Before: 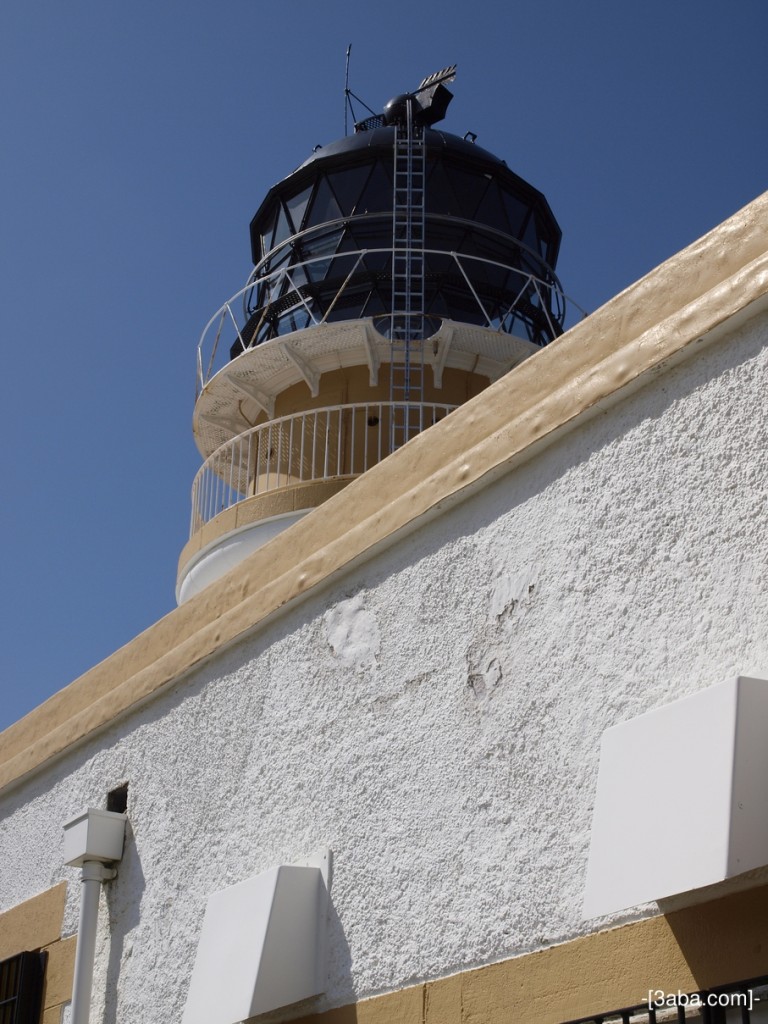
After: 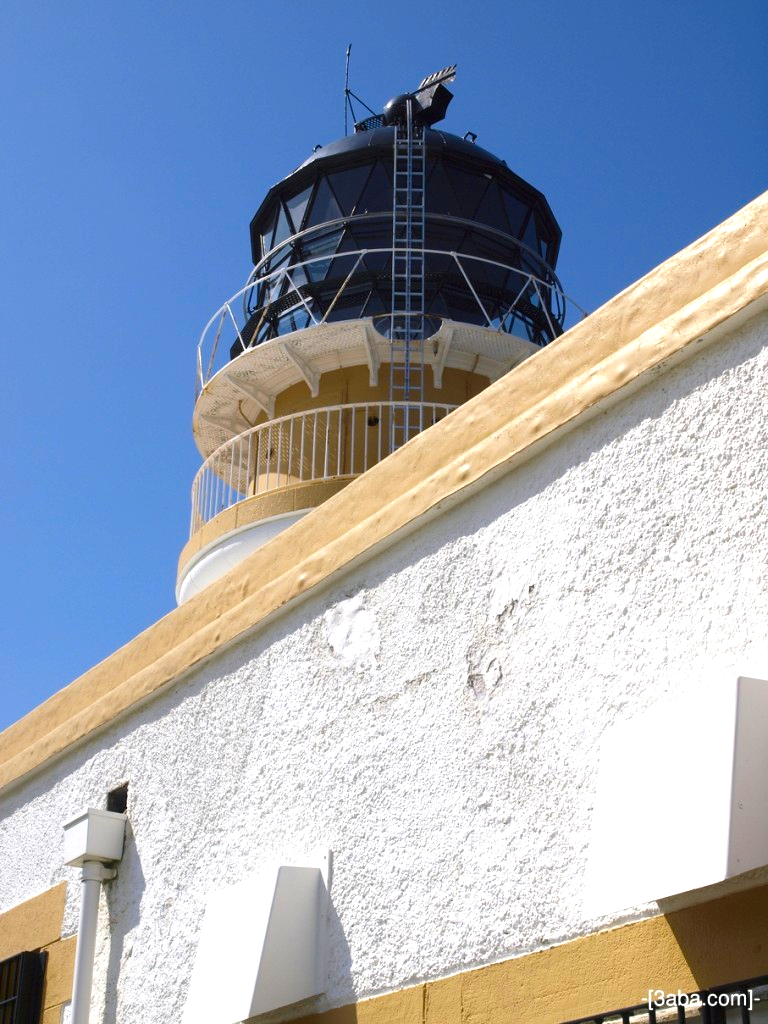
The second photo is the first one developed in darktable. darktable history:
exposure: black level correction 0, exposure 0.898 EV, compensate highlight preservation false
color balance rgb: shadows lift › chroma 2.012%, shadows lift › hue 220.61°, linear chroma grading › global chroma 14.373%, perceptual saturation grading › global saturation 17.417%
